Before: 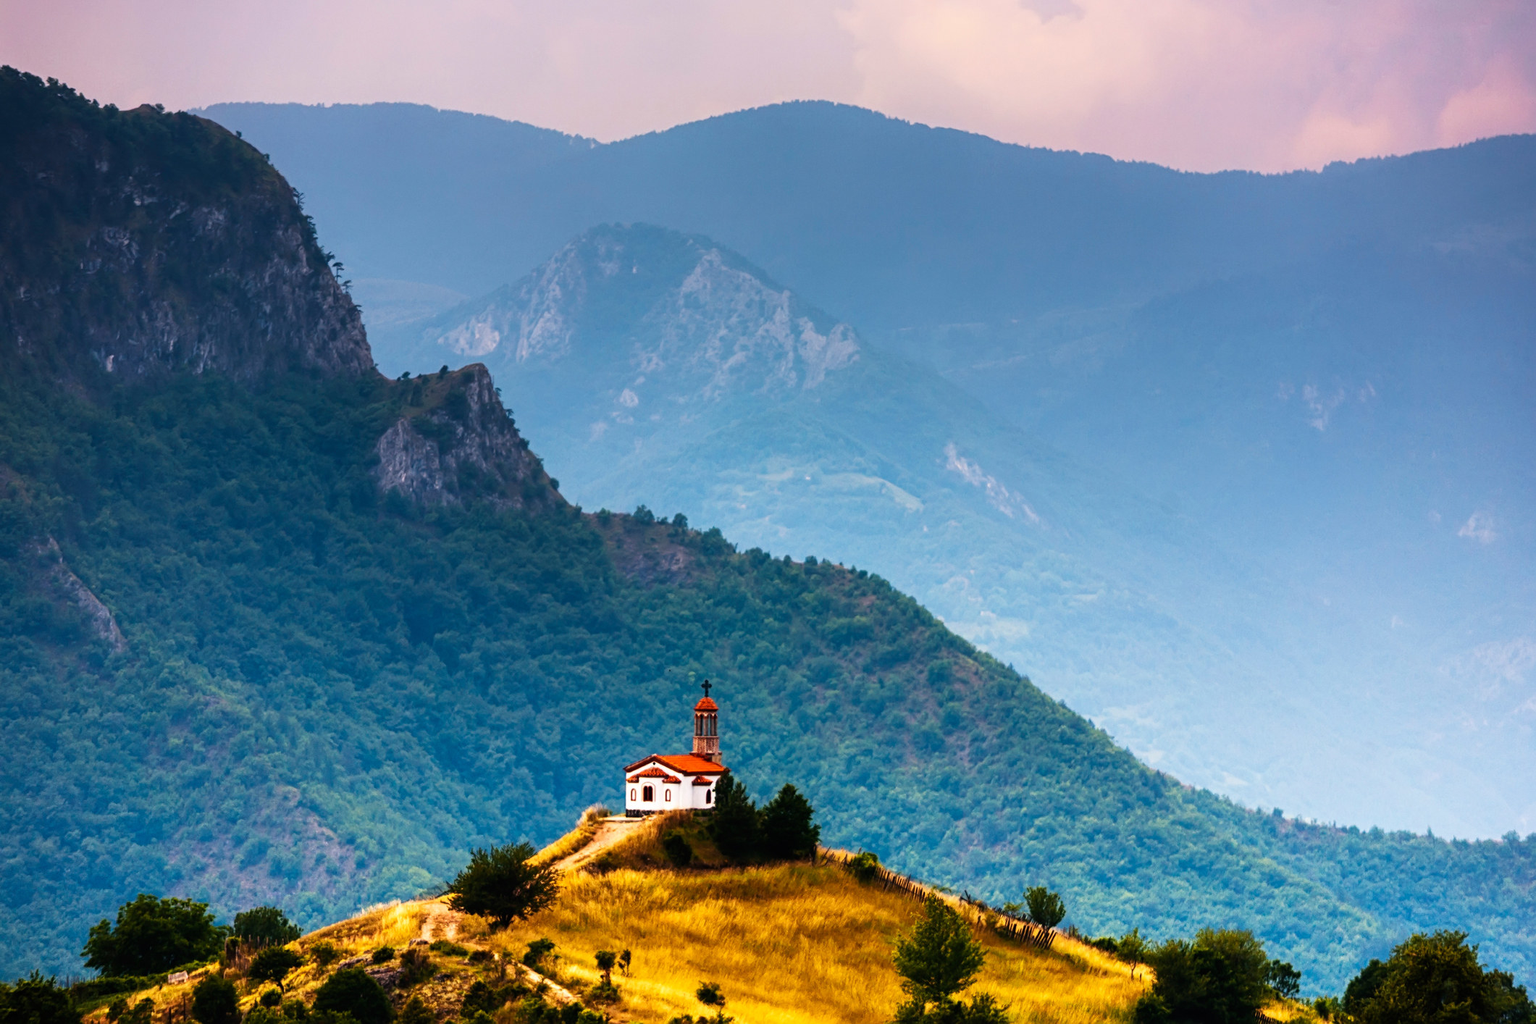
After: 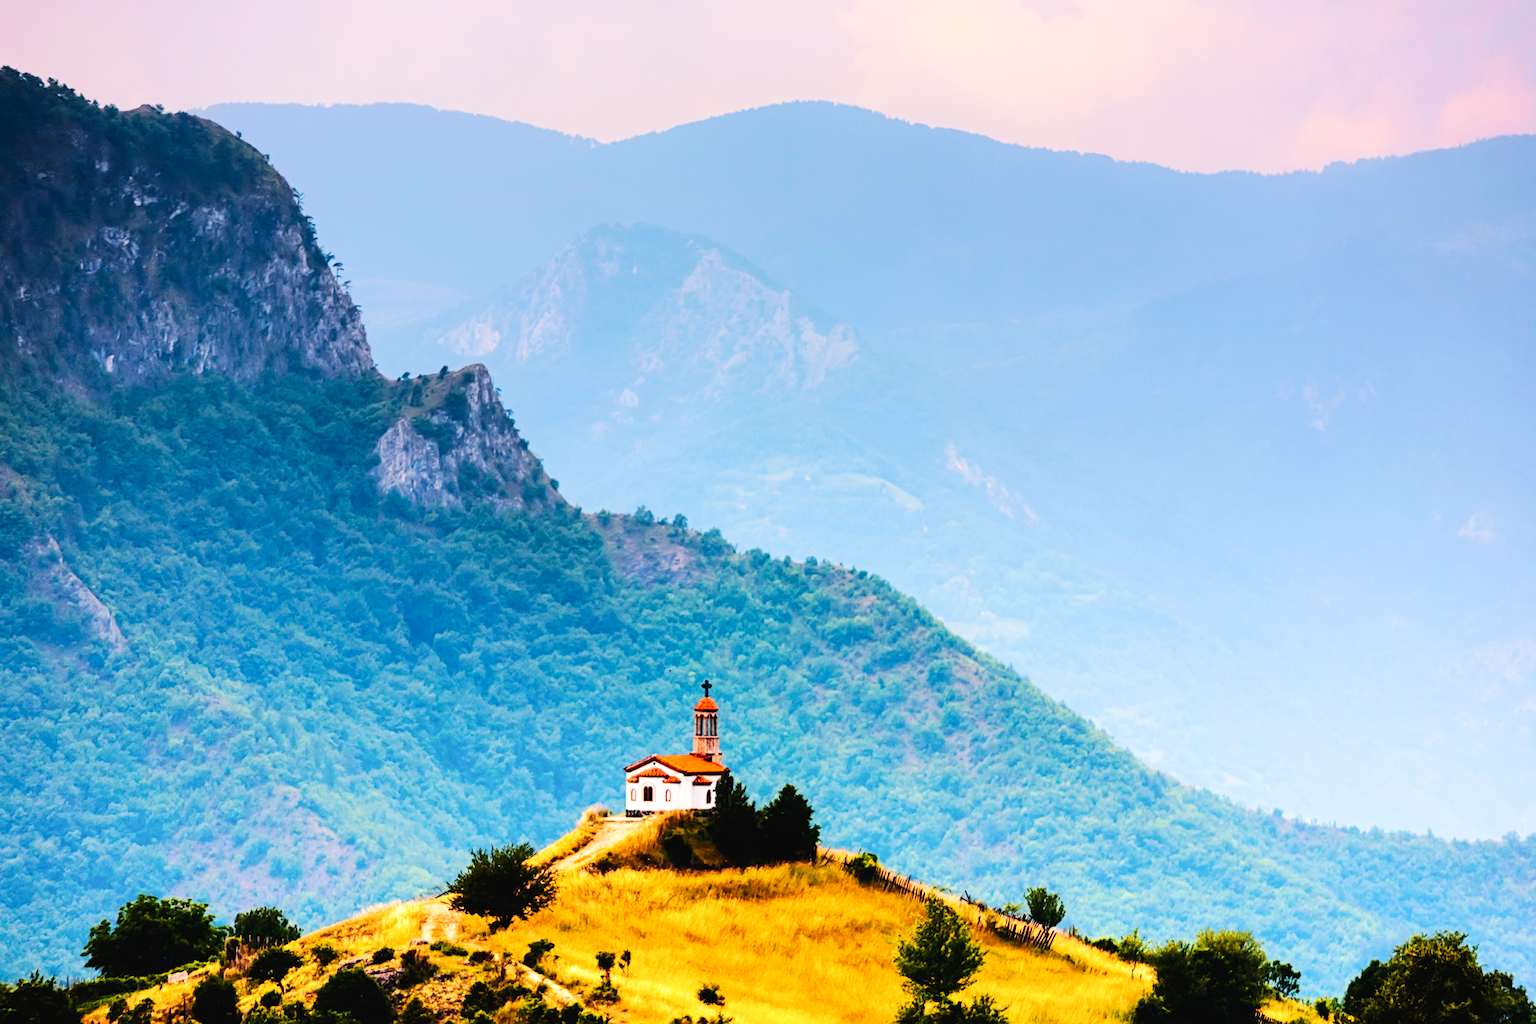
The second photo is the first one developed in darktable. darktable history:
tone curve: curves: ch0 [(0, 0.018) (0.061, 0.041) (0.205, 0.191) (0.289, 0.292) (0.39, 0.424) (0.493, 0.551) (0.666, 0.743) (0.795, 0.841) (1, 0.998)]; ch1 [(0, 0) (0.385, 0.343) (0.439, 0.415) (0.494, 0.498) (0.501, 0.501) (0.51, 0.496) (0.548, 0.554) (0.586, 0.61) (0.684, 0.658) (0.783, 0.804) (1, 1)]; ch2 [(0, 0) (0.304, 0.31) (0.403, 0.399) (0.441, 0.428) (0.47, 0.469) (0.498, 0.496) (0.524, 0.538) (0.566, 0.588) (0.648, 0.665) (0.697, 0.699) (1, 1)], preserve colors none
tone equalizer: -7 EV 0.156 EV, -6 EV 0.595 EV, -5 EV 1.16 EV, -4 EV 1.36 EV, -3 EV 1.13 EV, -2 EV 0.6 EV, -1 EV 0.162 EV, edges refinement/feathering 500, mask exposure compensation -1.57 EV, preserve details no
